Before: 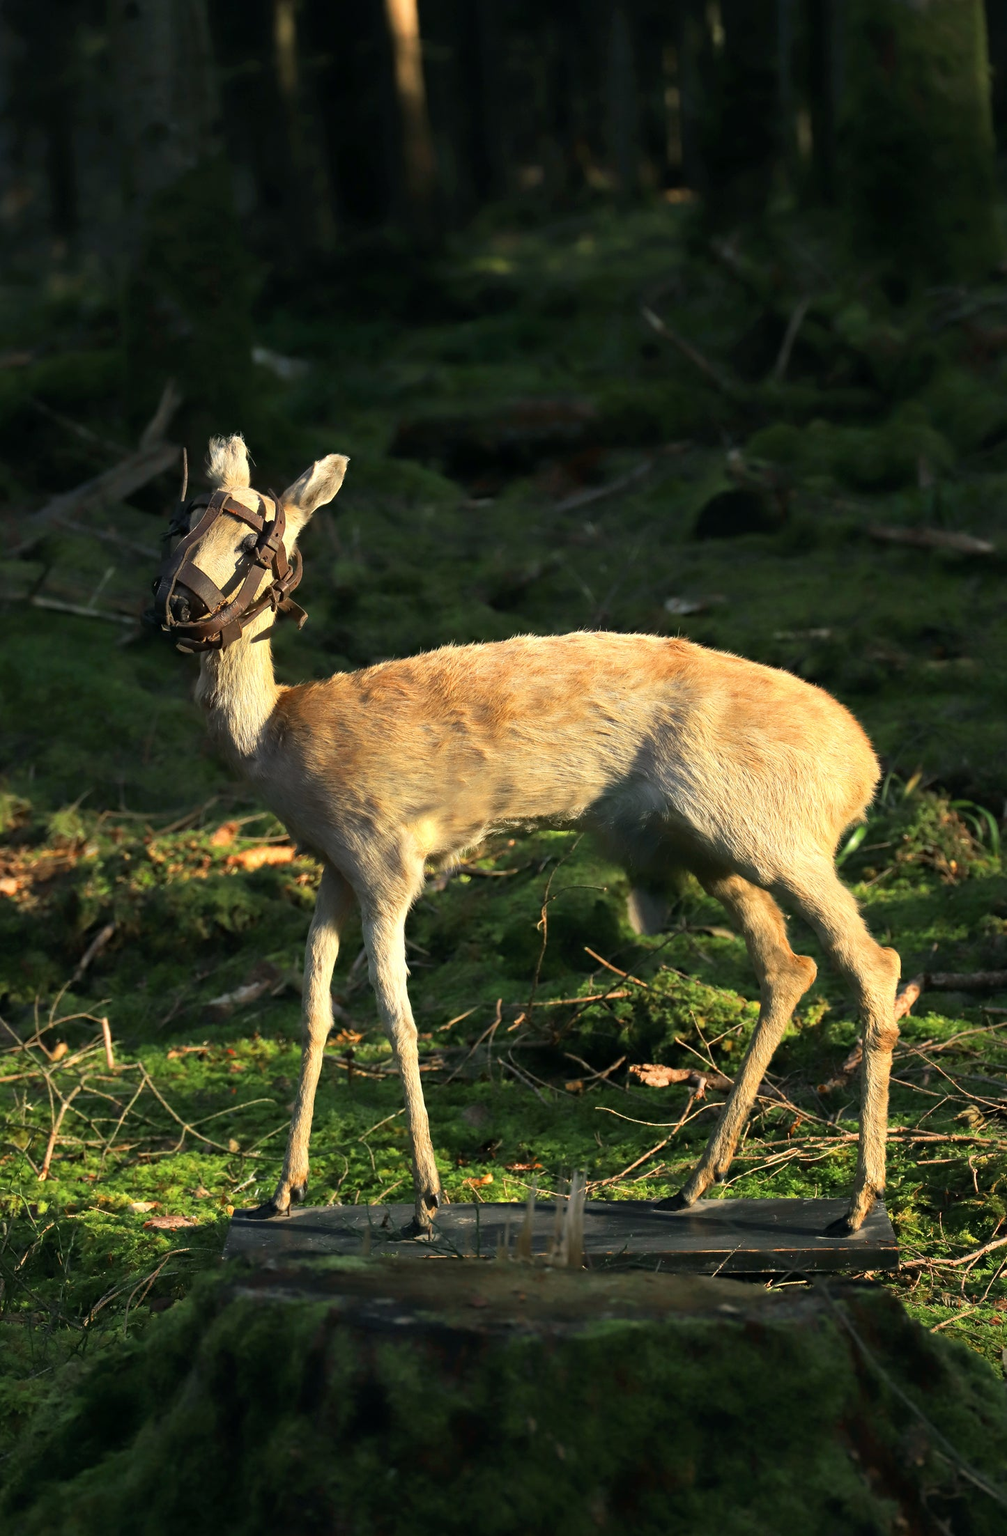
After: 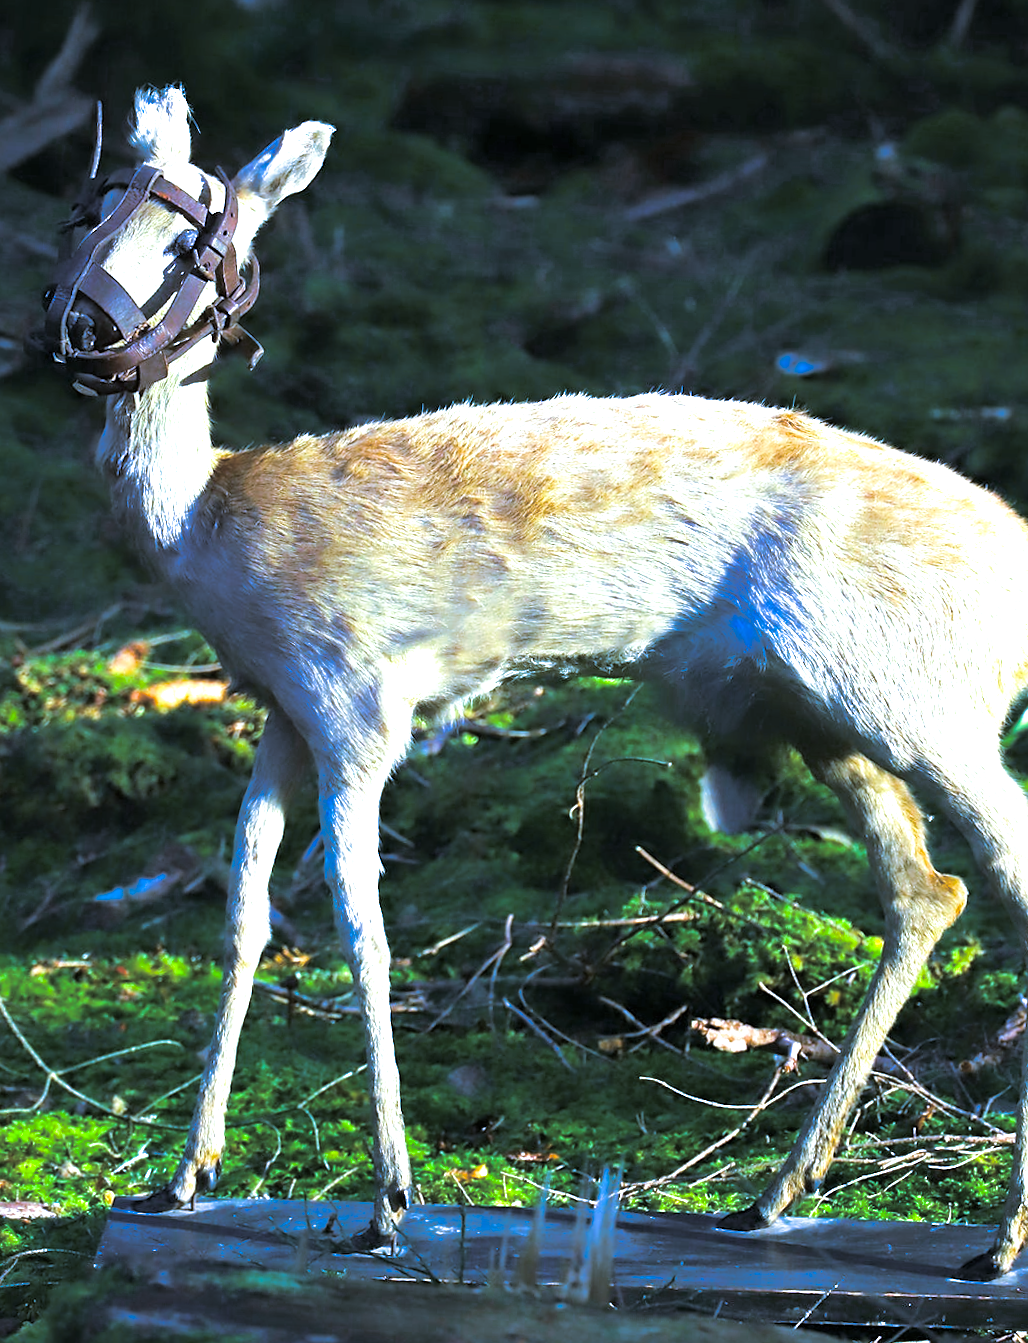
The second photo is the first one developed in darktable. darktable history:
white balance: red 0.766, blue 1.537
crop and rotate: angle -3.37°, left 9.79%, top 20.73%, right 12.42%, bottom 11.82%
color balance rgb: linear chroma grading › shadows 10%, linear chroma grading › highlights 10%, linear chroma grading › global chroma 15%, linear chroma grading › mid-tones 15%, perceptual saturation grading › global saturation 40%, perceptual saturation grading › highlights -25%, perceptual saturation grading › mid-tones 35%, perceptual saturation grading › shadows 35%, perceptual brilliance grading › global brilliance 11.29%, global vibrance 11.29%
exposure: black level correction 0, exposure 0.5 EV, compensate exposure bias true, compensate highlight preservation false
sharpen: radius 1.559, amount 0.373, threshold 1.271
rotate and perspective: rotation -0.45°, automatic cropping original format, crop left 0.008, crop right 0.992, crop top 0.012, crop bottom 0.988
split-toning: shadows › hue 43.2°, shadows › saturation 0, highlights › hue 50.4°, highlights › saturation 1
